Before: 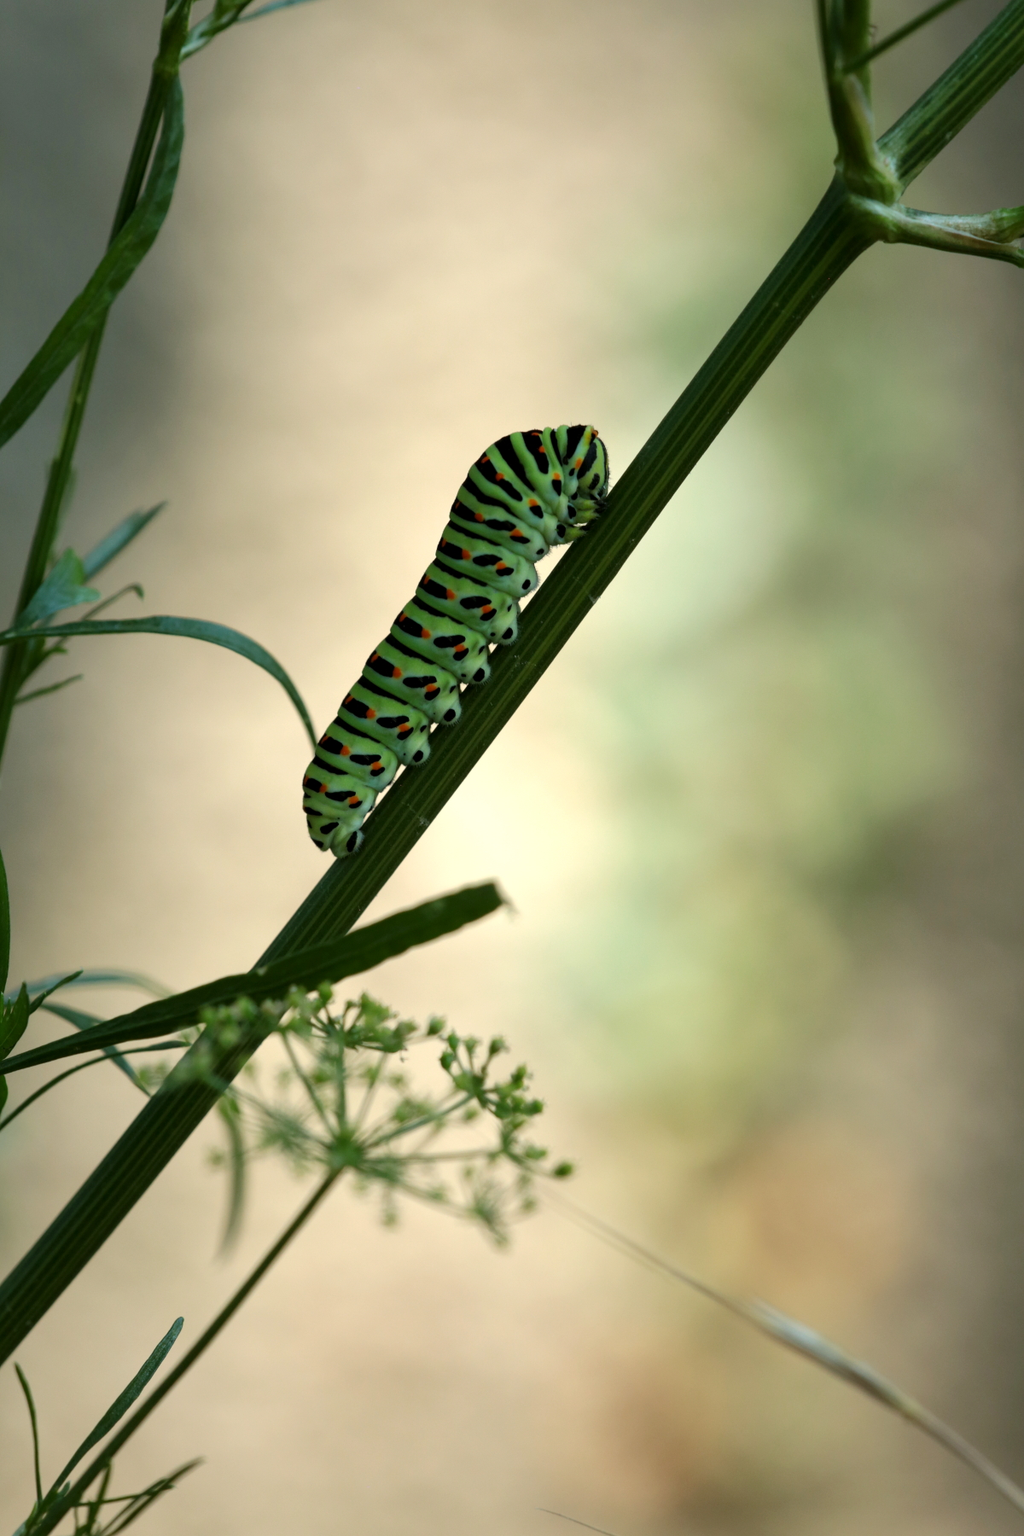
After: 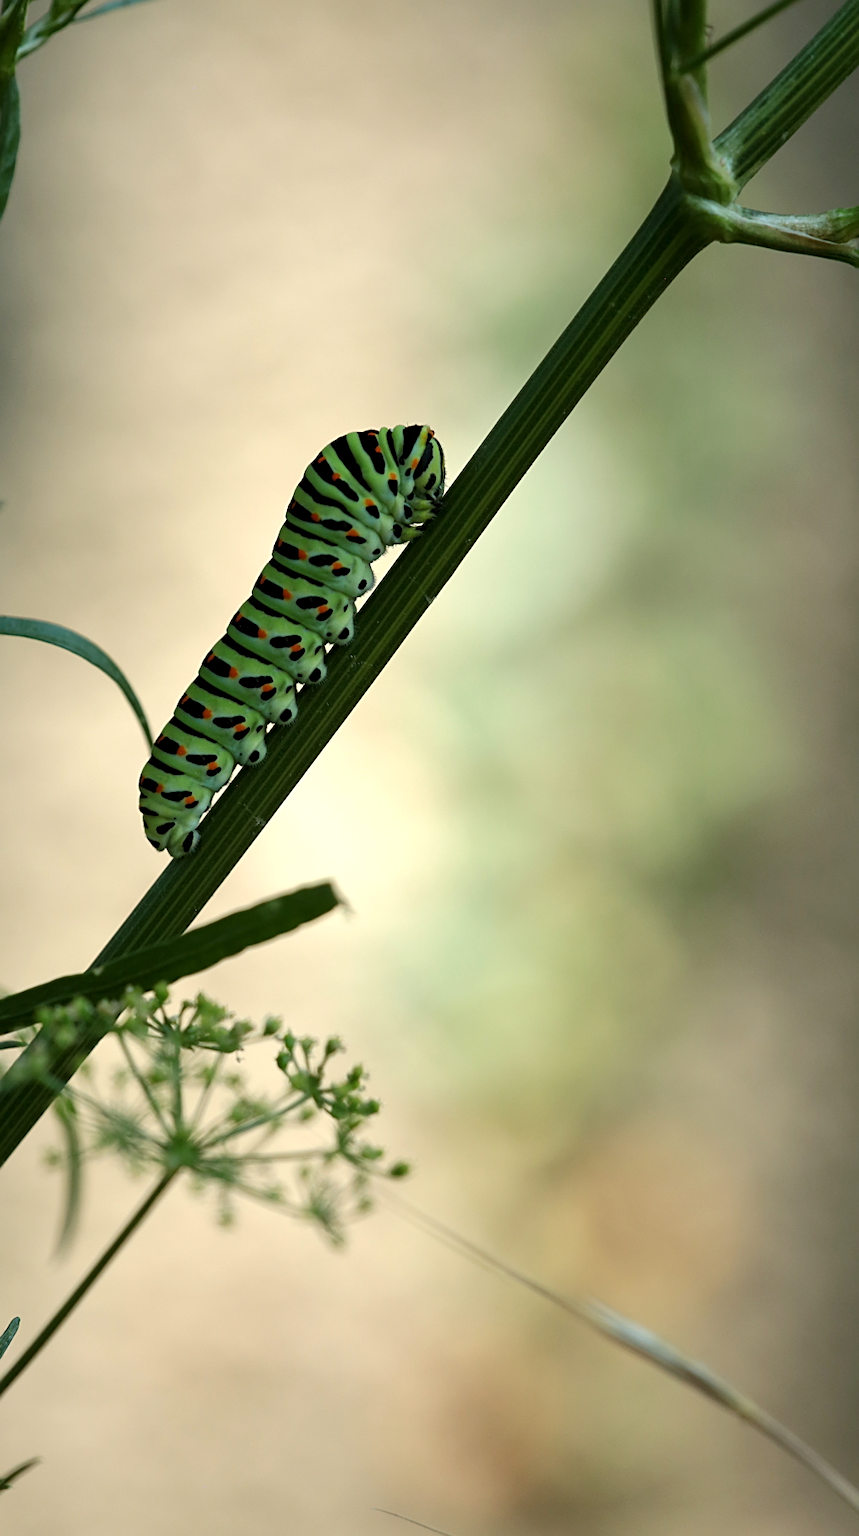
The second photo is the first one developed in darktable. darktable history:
crop: left 16.055%
shadows and highlights: shadows 11.43, white point adjustment 1.18, highlights -1.1, soften with gaussian
sharpen: amount 0.493
